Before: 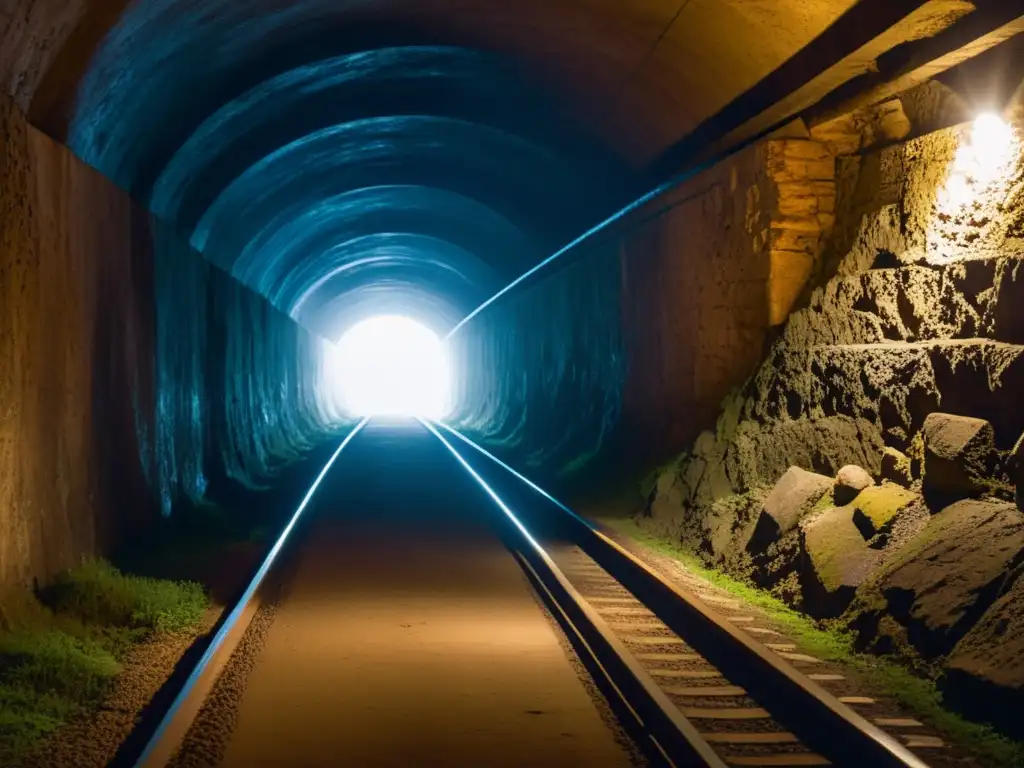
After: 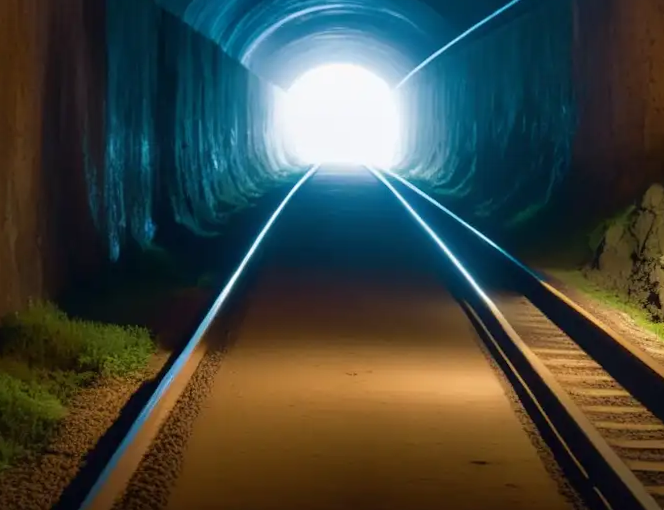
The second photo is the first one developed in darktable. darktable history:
shadows and highlights: radius 331.26, shadows 53.84, highlights -98.56, compress 94.17%, soften with gaussian
crop and rotate: angle -0.907°, left 4.012%, top 32.194%, right 29.743%
